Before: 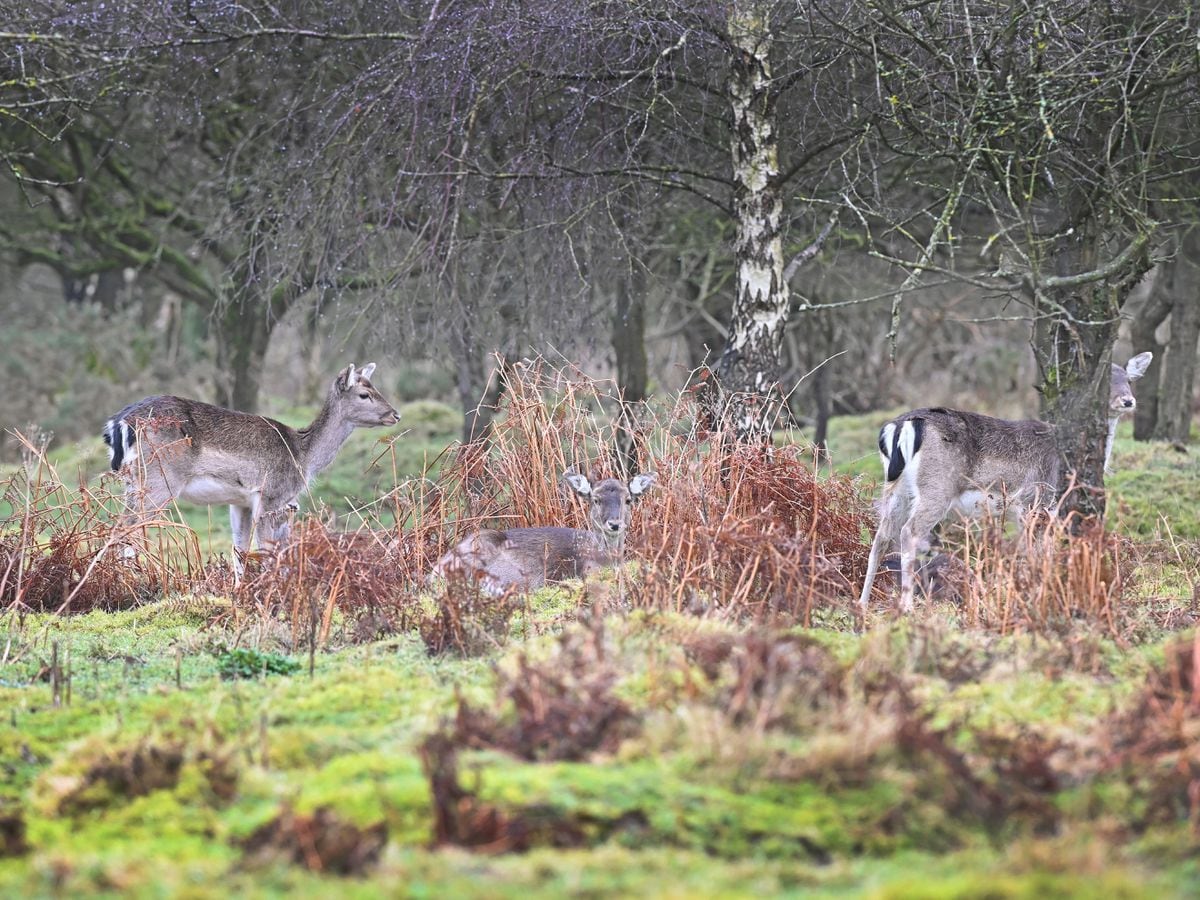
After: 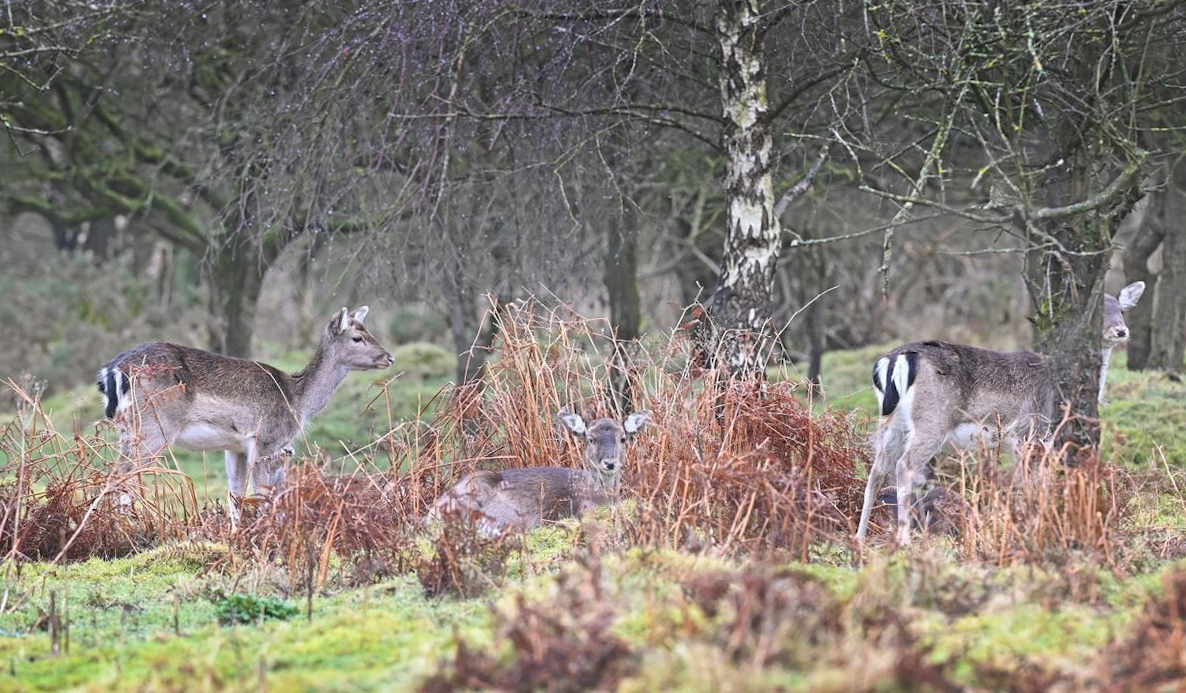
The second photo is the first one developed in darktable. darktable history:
rotate and perspective: rotation -1°, crop left 0.011, crop right 0.989, crop top 0.025, crop bottom 0.975
crop and rotate: top 5.667%, bottom 14.937%
